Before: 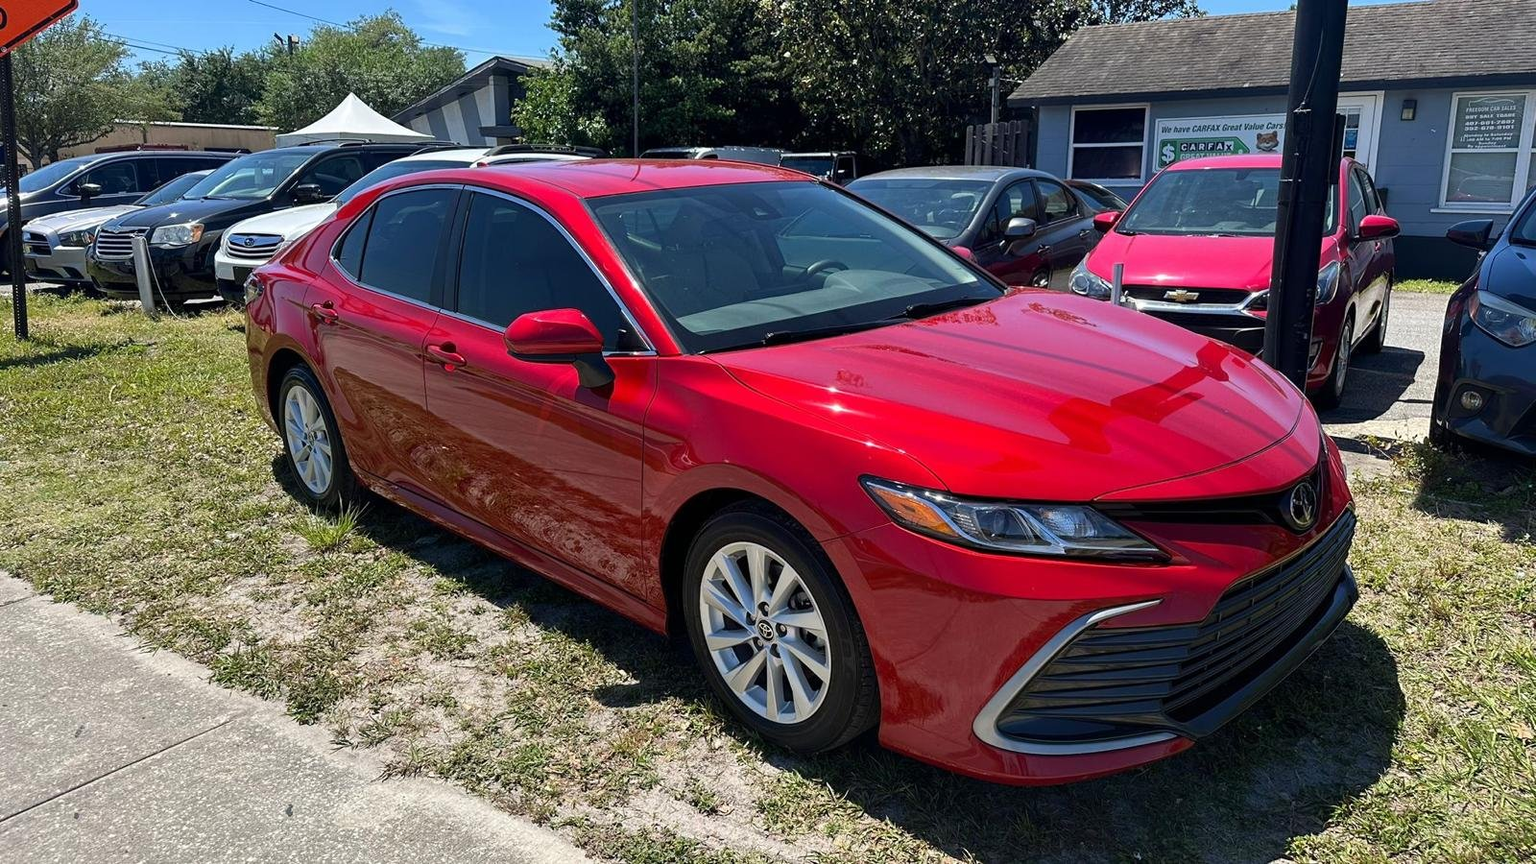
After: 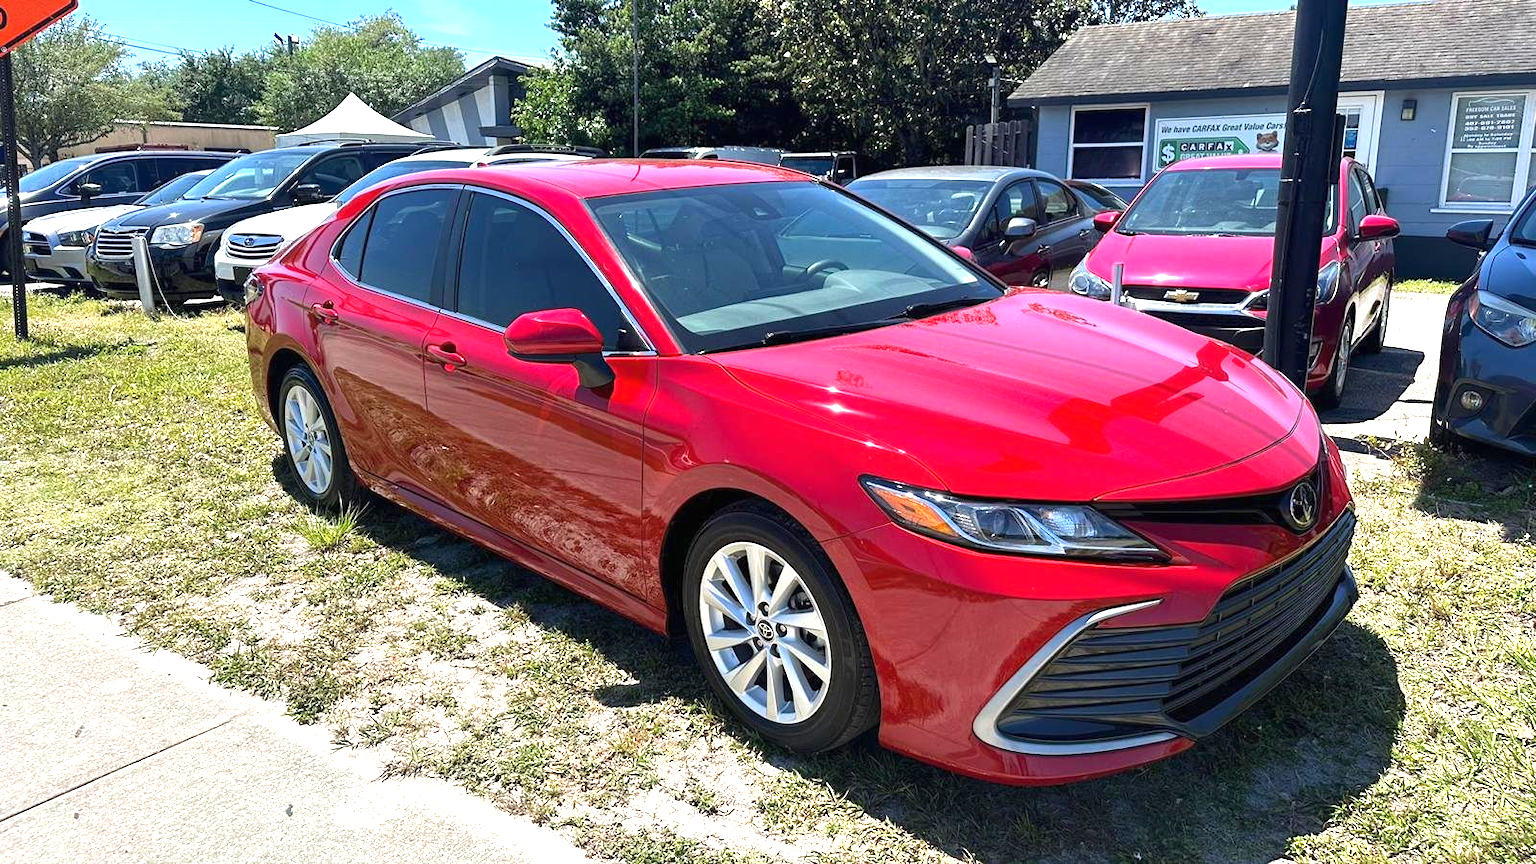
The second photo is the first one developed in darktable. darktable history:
exposure: black level correction 0, exposure 1.173 EV, compensate exposure bias true, compensate highlight preservation false
color balance rgb: saturation formula JzAzBz (2021)
